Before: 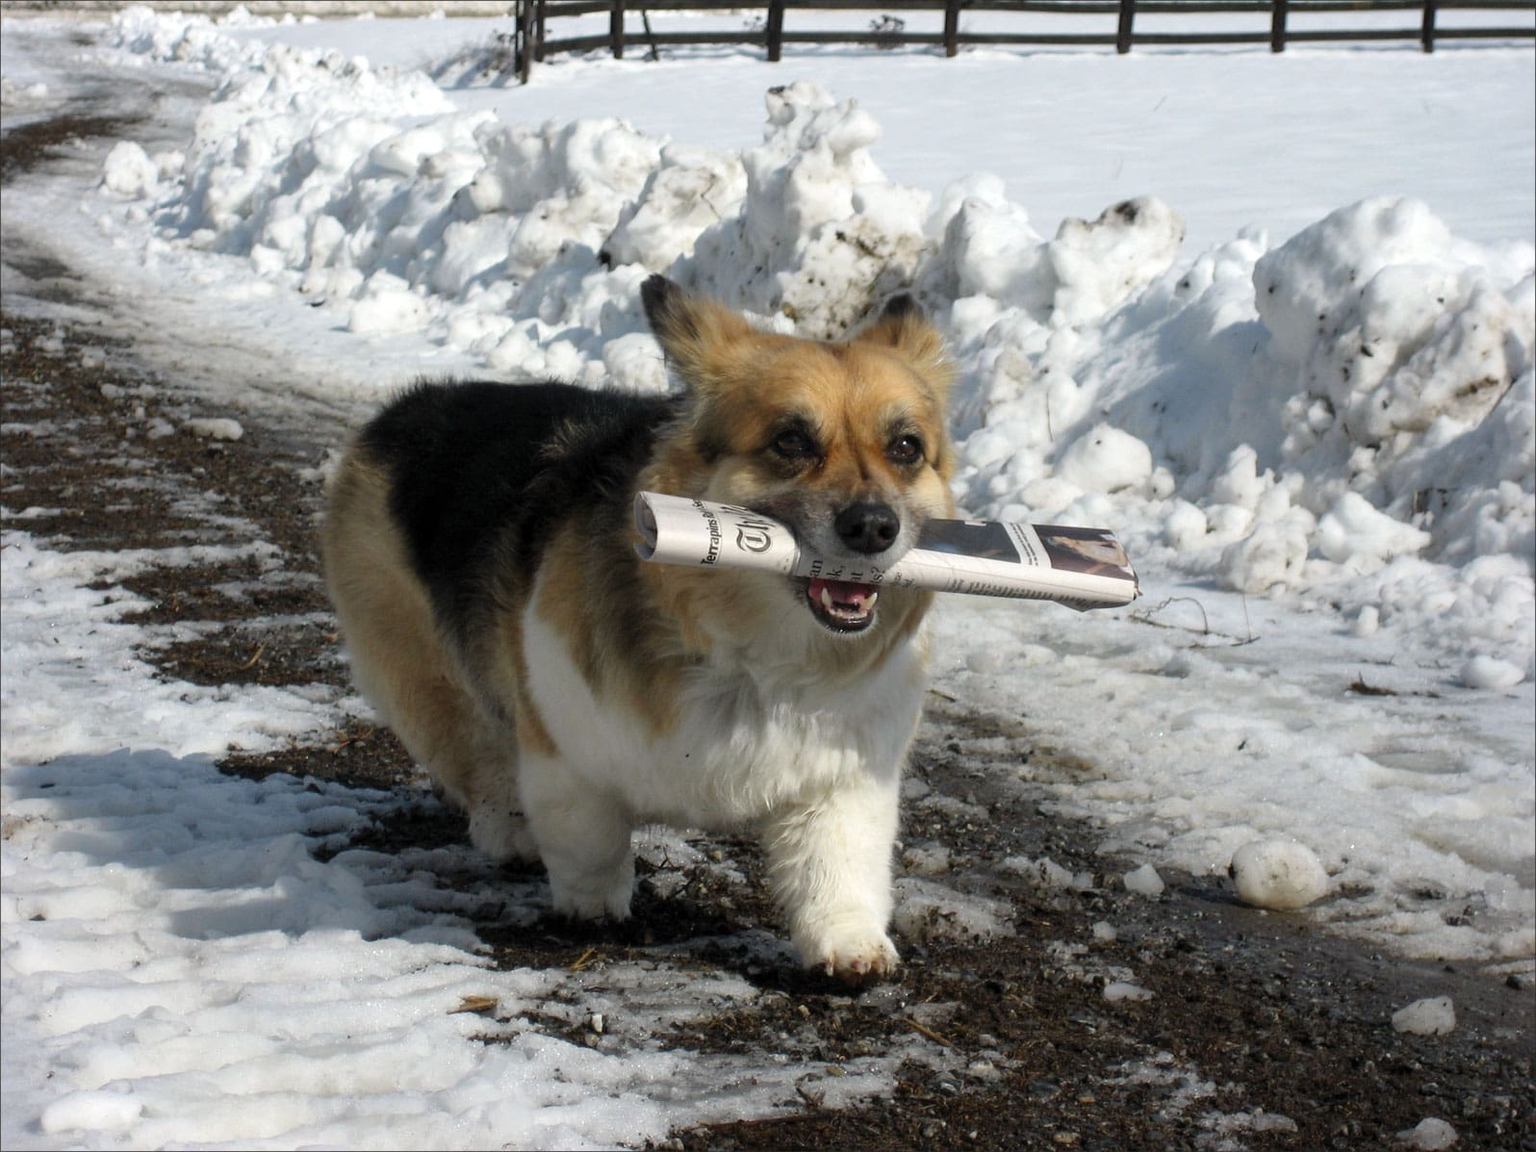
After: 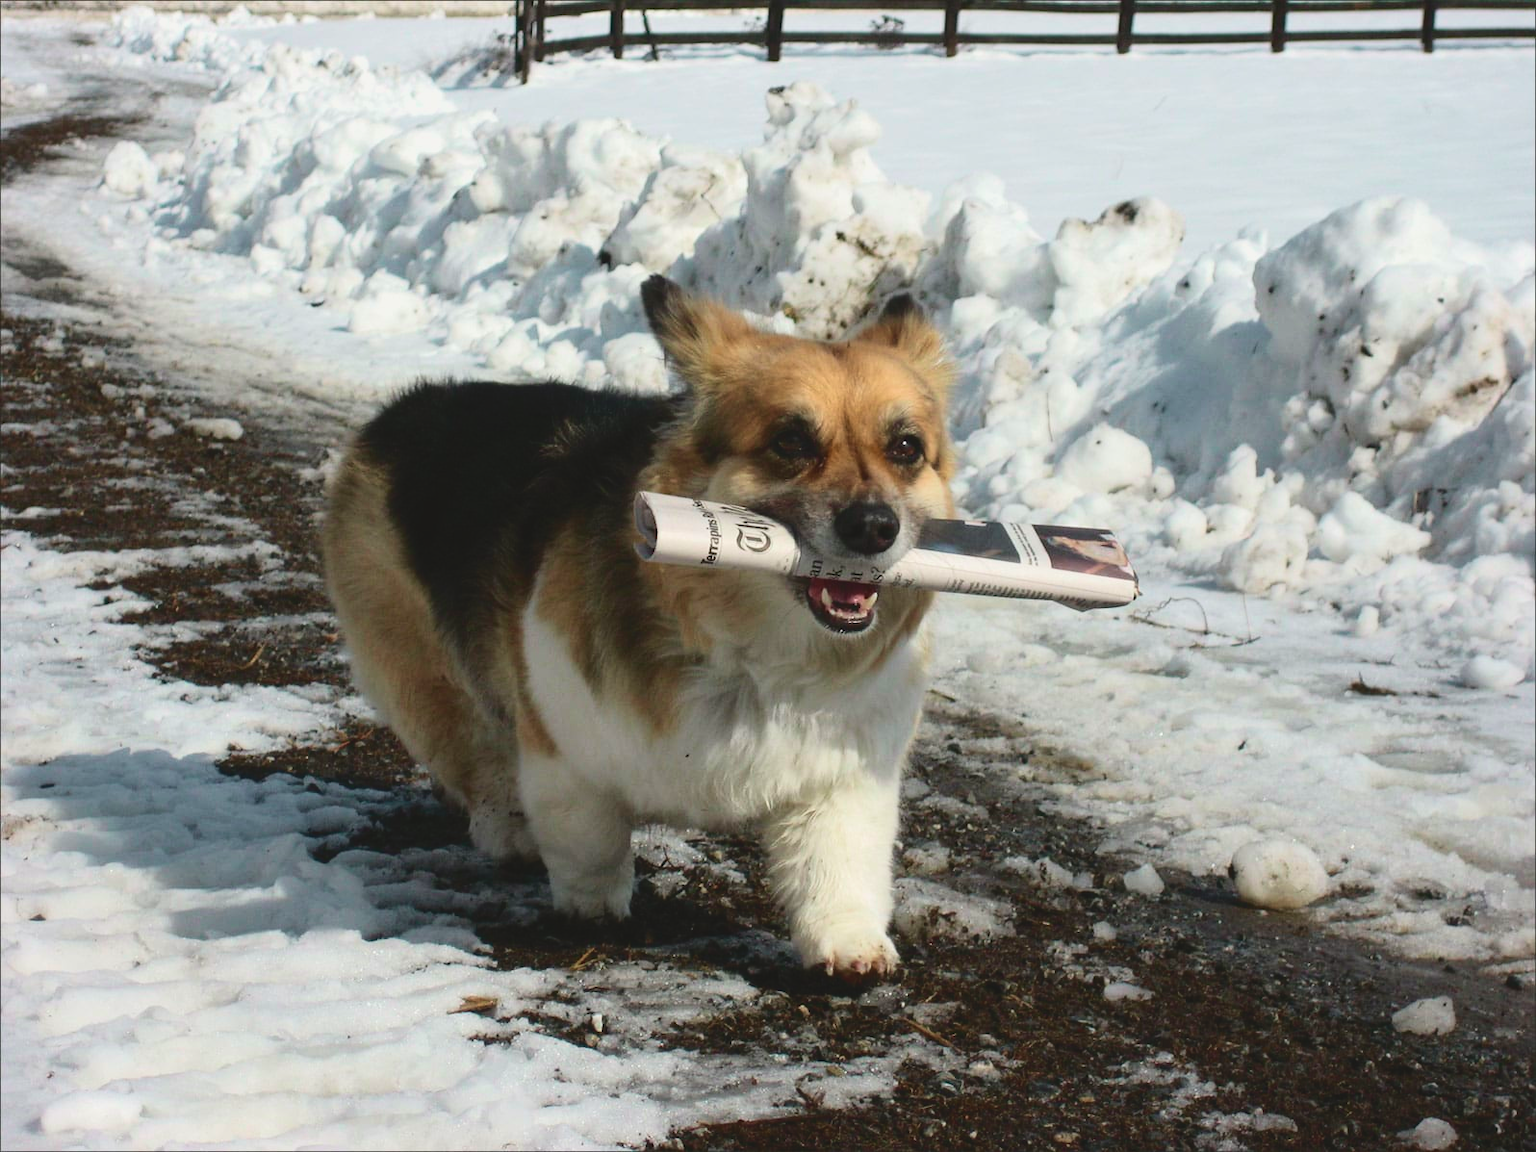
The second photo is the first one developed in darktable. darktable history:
tone curve: curves: ch0 [(0, 0.087) (0.175, 0.178) (0.466, 0.498) (0.715, 0.764) (1, 0.961)]; ch1 [(0, 0) (0.437, 0.398) (0.476, 0.466) (0.505, 0.505) (0.534, 0.544) (0.612, 0.605) (0.641, 0.643) (1, 1)]; ch2 [(0, 0) (0.359, 0.379) (0.427, 0.453) (0.489, 0.495) (0.531, 0.534) (0.579, 0.579) (1, 1)], color space Lab, independent channels, preserve colors none
velvia: on, module defaults
